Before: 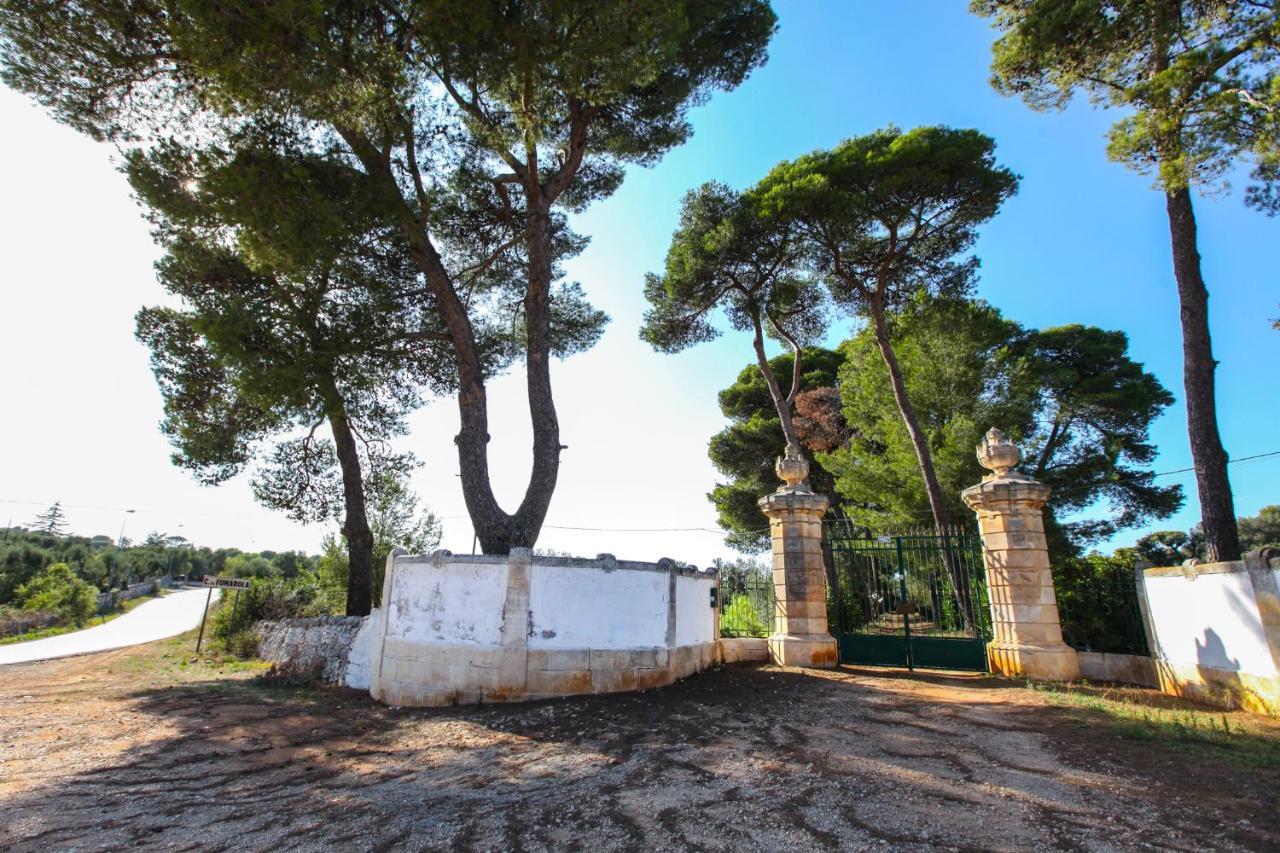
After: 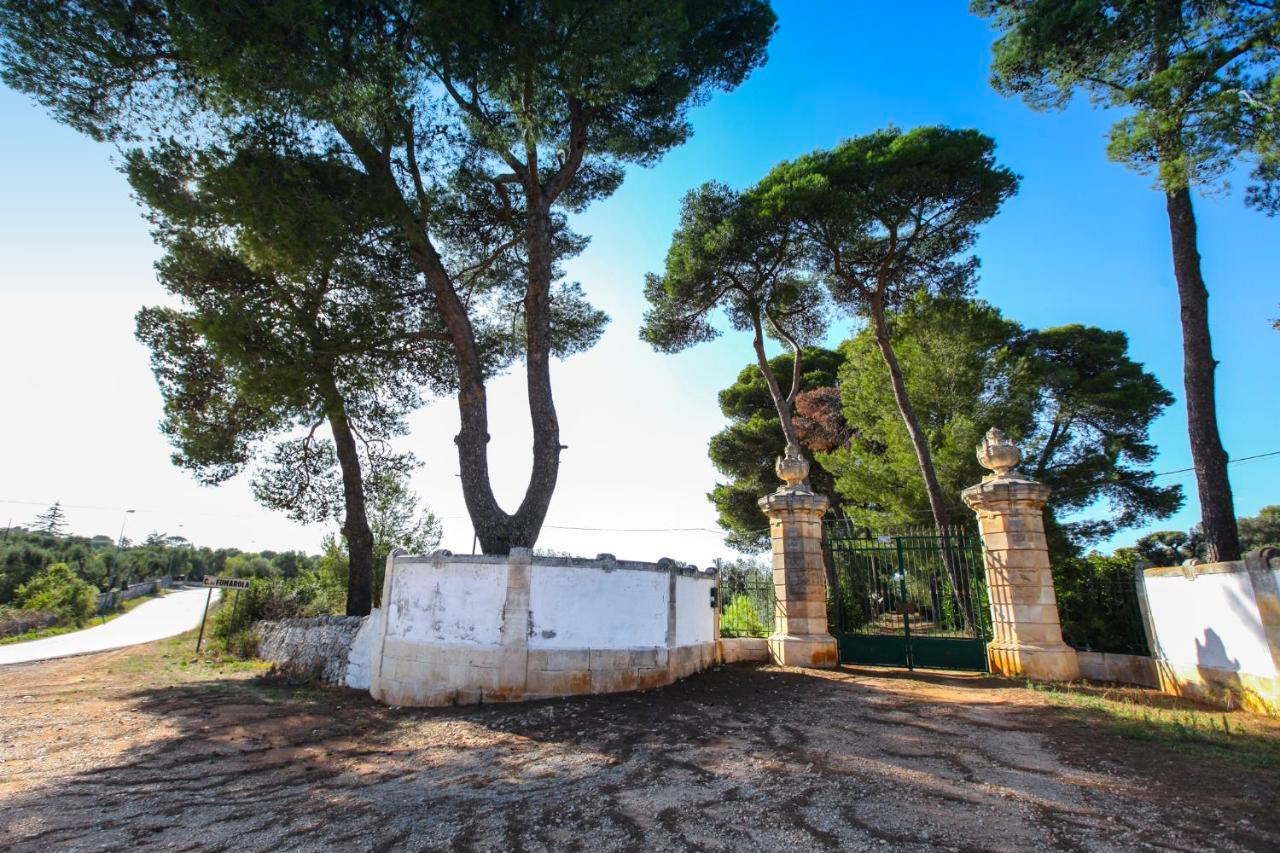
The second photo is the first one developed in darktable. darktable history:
white balance: emerald 1
graduated density: density 2.02 EV, hardness 44%, rotation 0.374°, offset 8.21, hue 208.8°, saturation 97%
